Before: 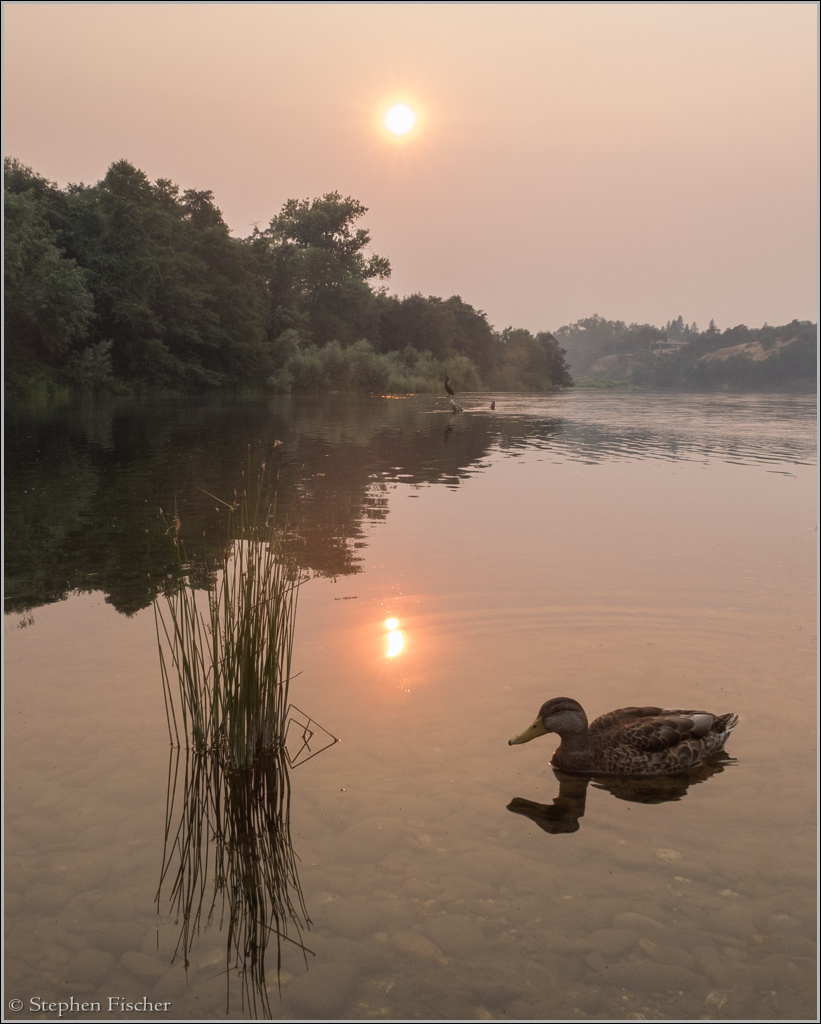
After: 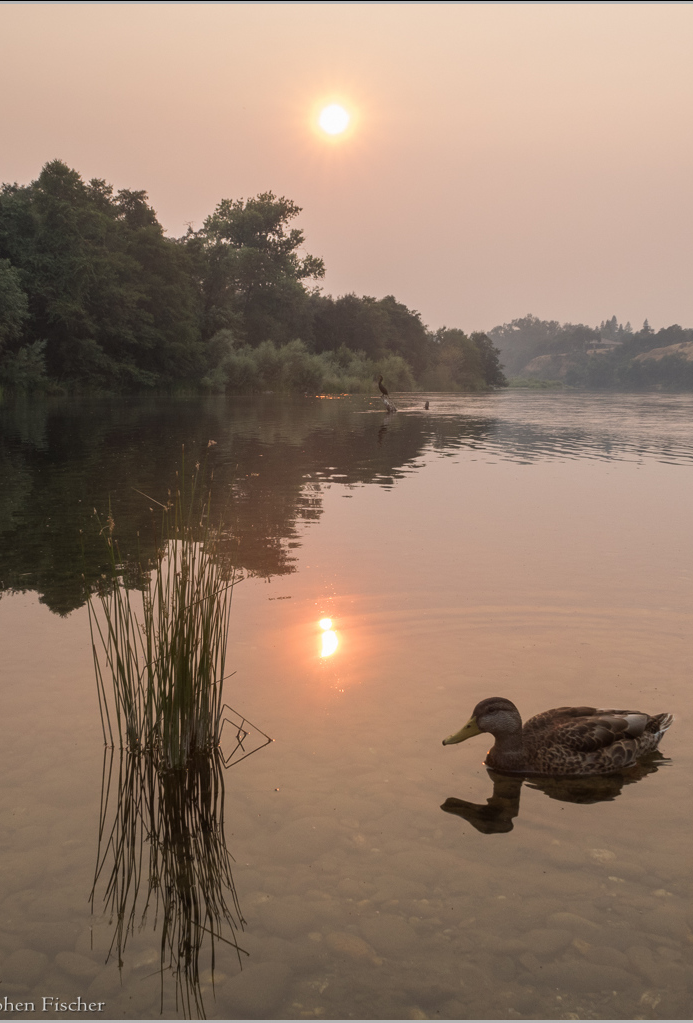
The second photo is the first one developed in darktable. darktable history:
crop: left 8.042%, right 7.429%
